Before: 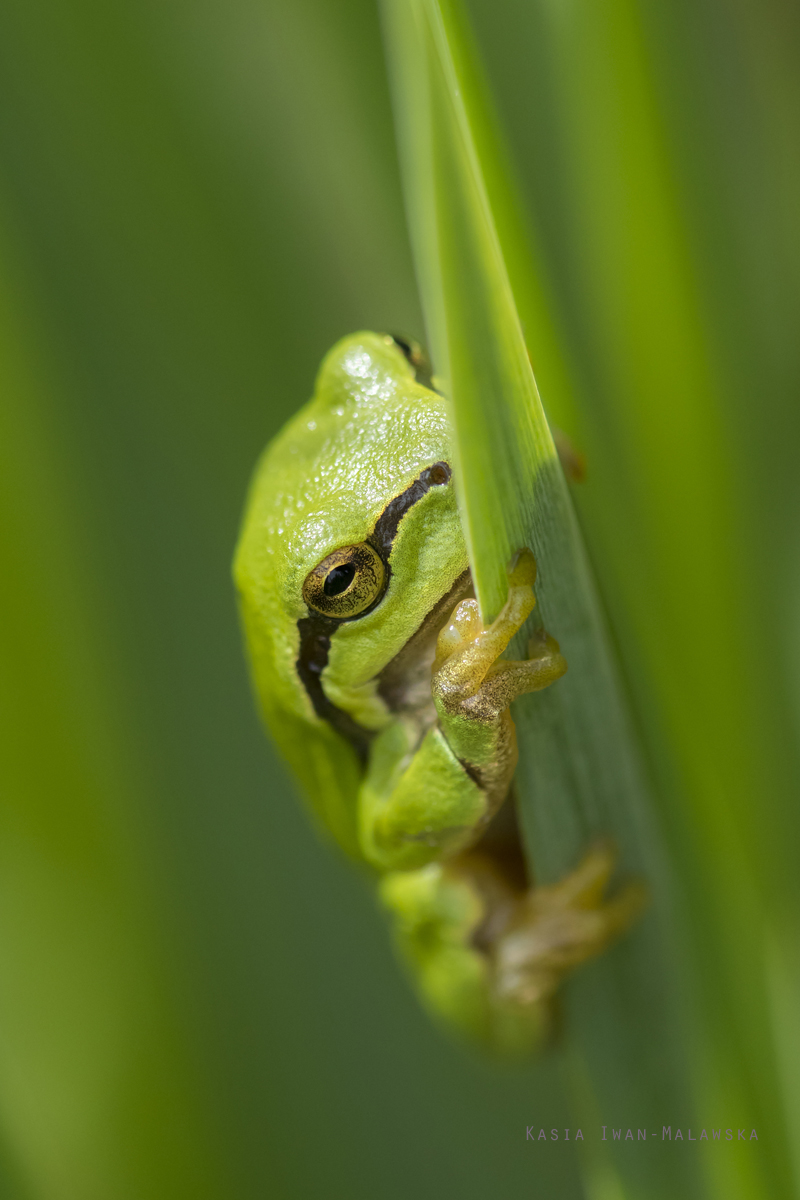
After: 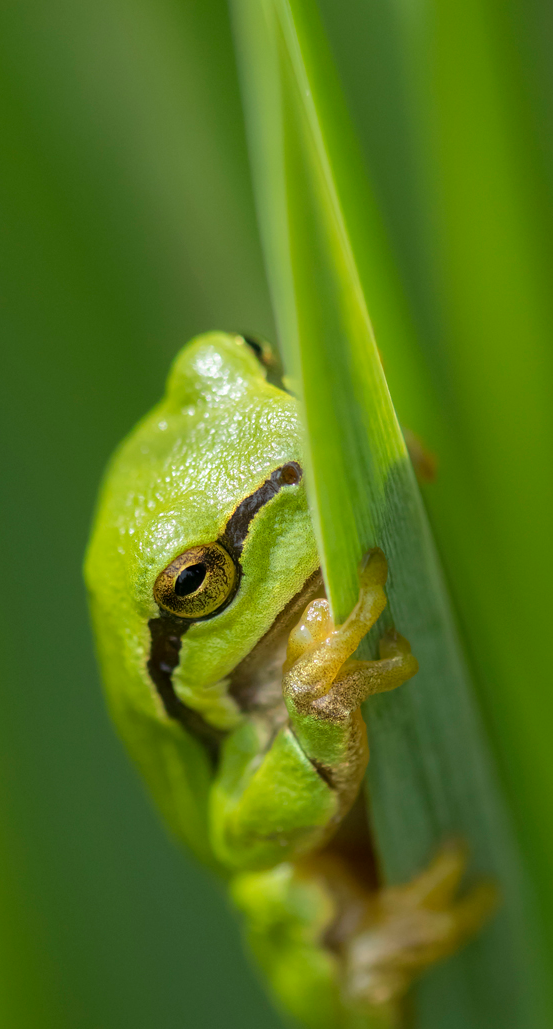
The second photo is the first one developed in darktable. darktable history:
crop: left 18.695%, right 12.098%, bottom 14.175%
